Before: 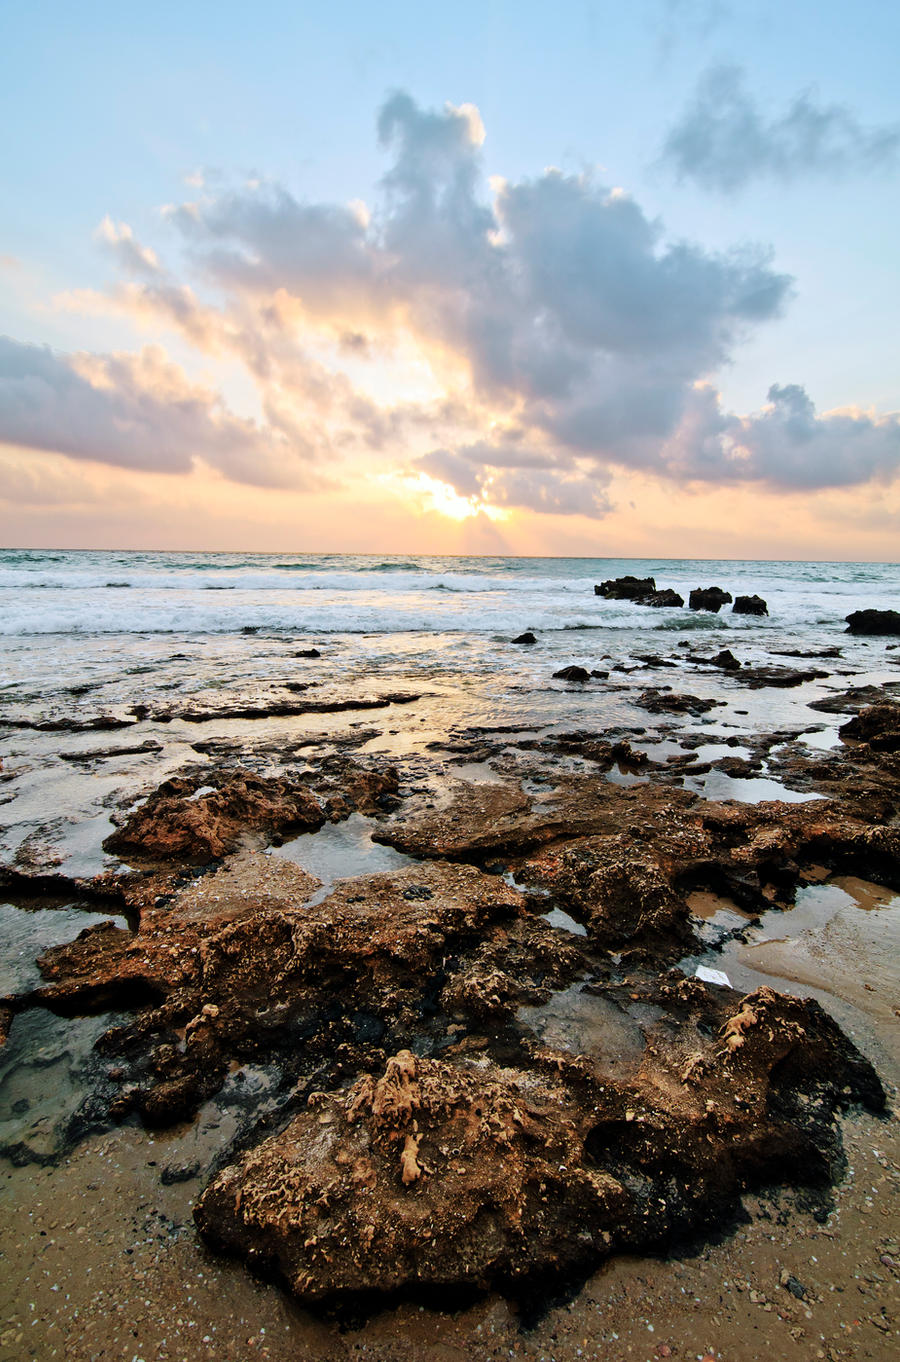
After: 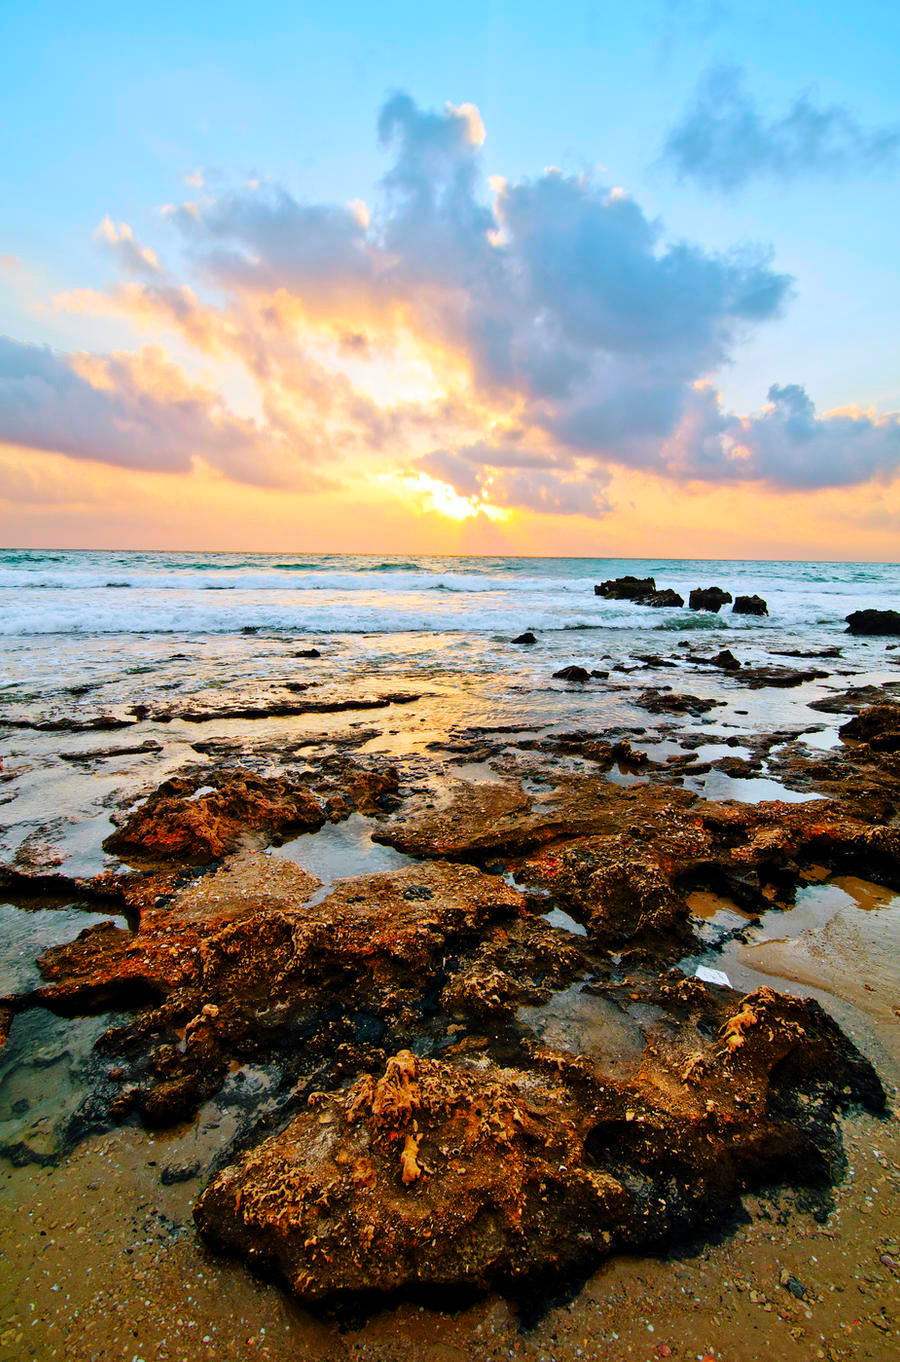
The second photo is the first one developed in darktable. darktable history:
color correction: highlights b* -0.049, saturation 1.82
